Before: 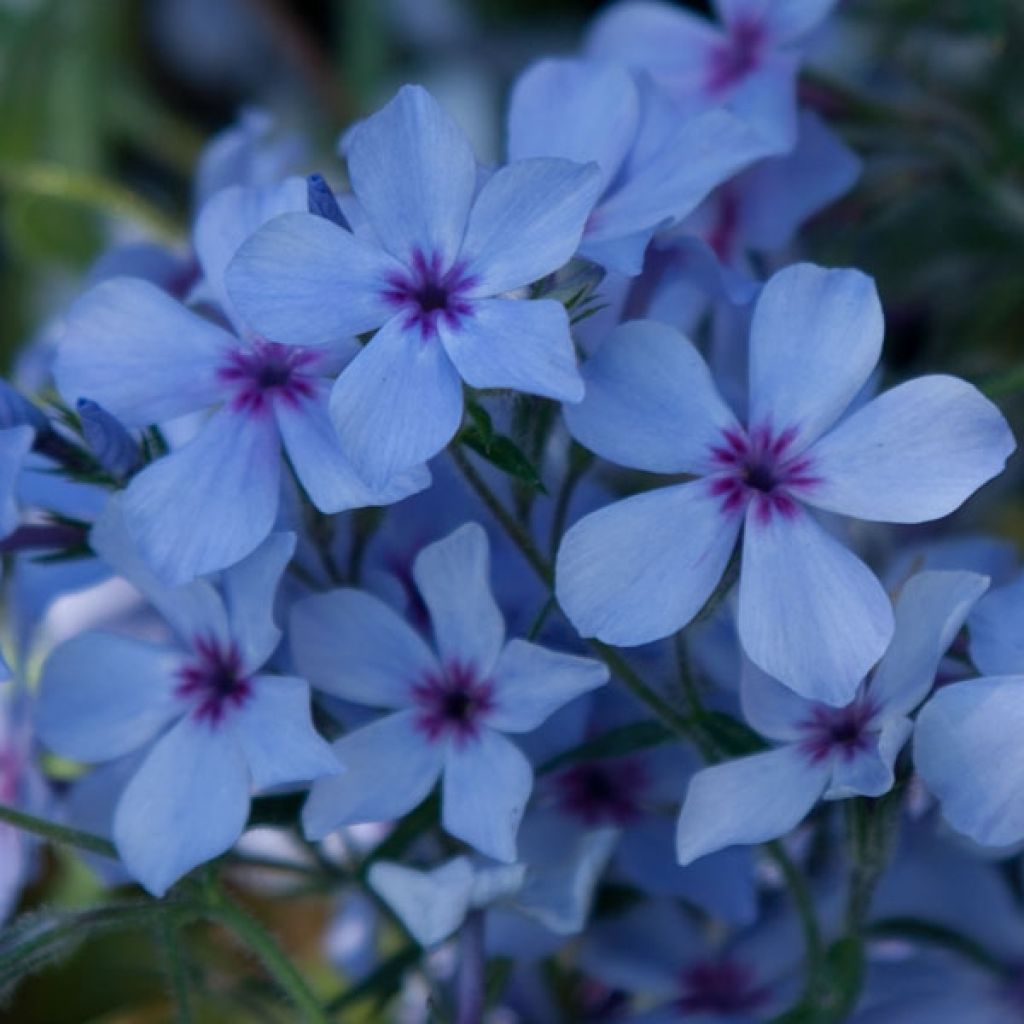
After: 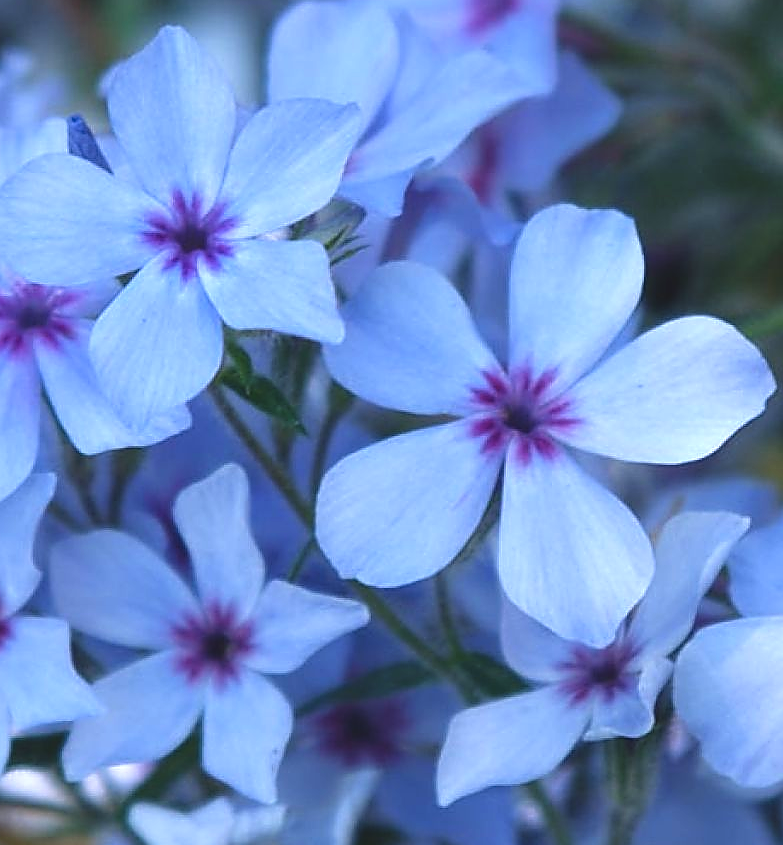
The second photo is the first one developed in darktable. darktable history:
crop: left 23.492%, top 5.817%, bottom 11.631%
sharpen: radius 1.407, amount 1.232, threshold 0.71
exposure: black level correction -0.006, exposure 1 EV, compensate exposure bias true, compensate highlight preservation false
